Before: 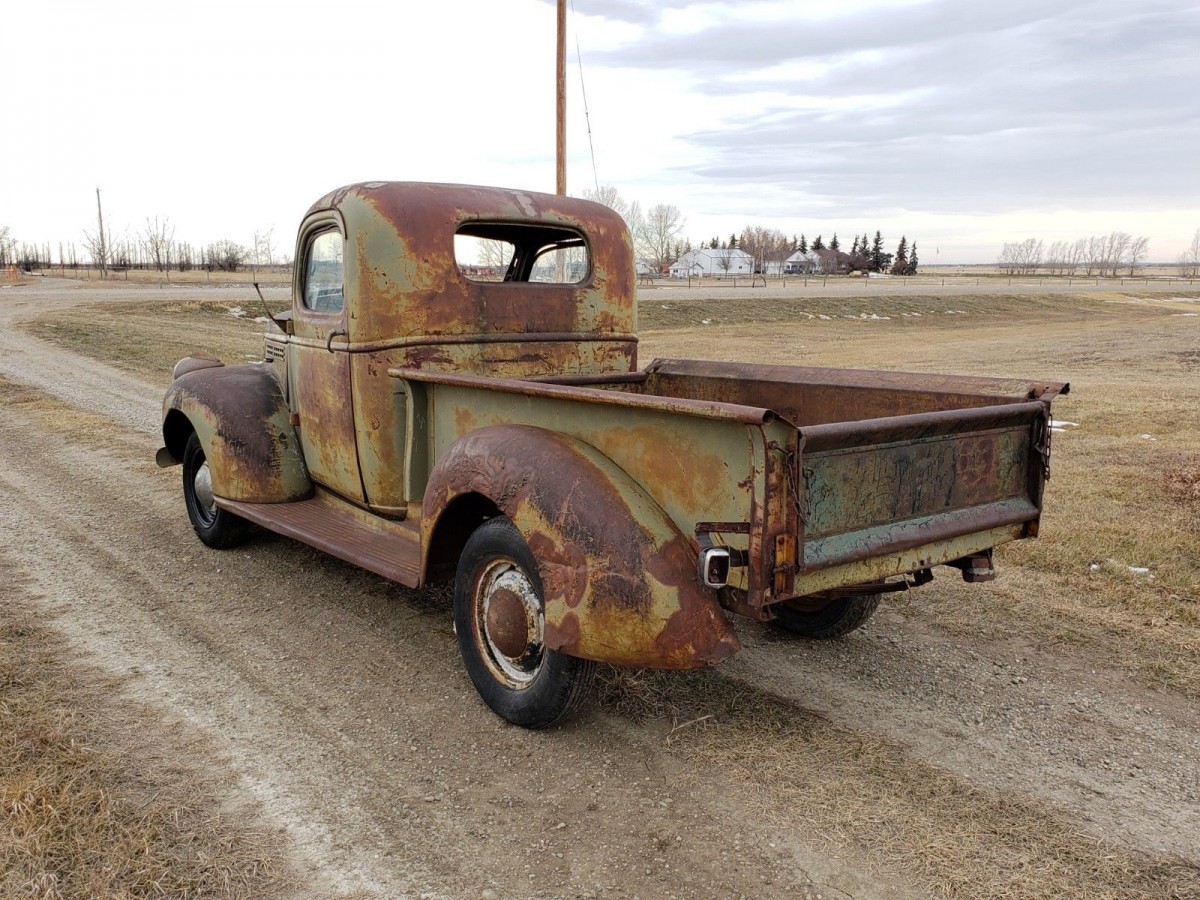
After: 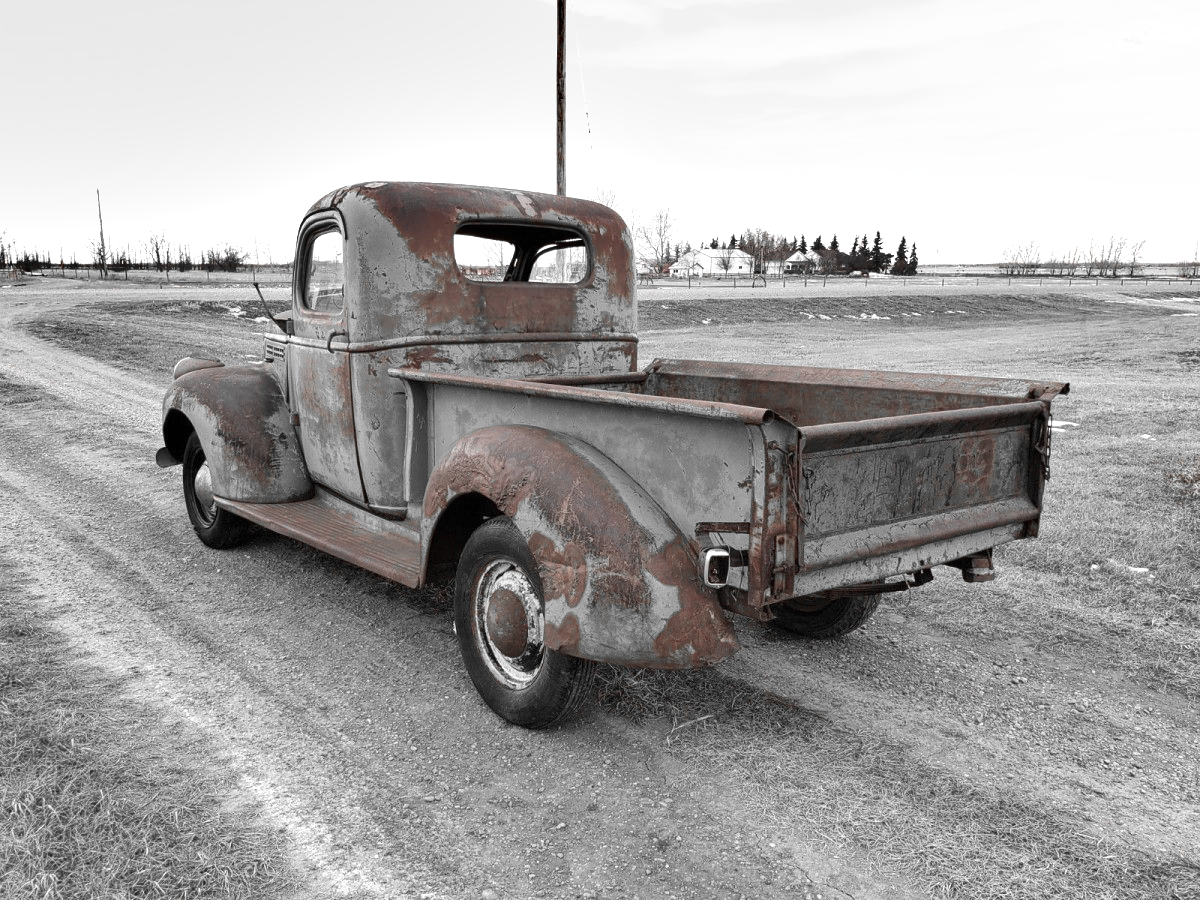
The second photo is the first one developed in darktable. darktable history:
exposure: black level correction 0, exposure 0.7 EV, compensate exposure bias true, compensate highlight preservation false
shadows and highlights: soften with gaussian
color zones: curves: ch1 [(0, 0.006) (0.094, 0.285) (0.171, 0.001) (0.429, 0.001) (0.571, 0.003) (0.714, 0.004) (0.857, 0.004) (1, 0.006)]
